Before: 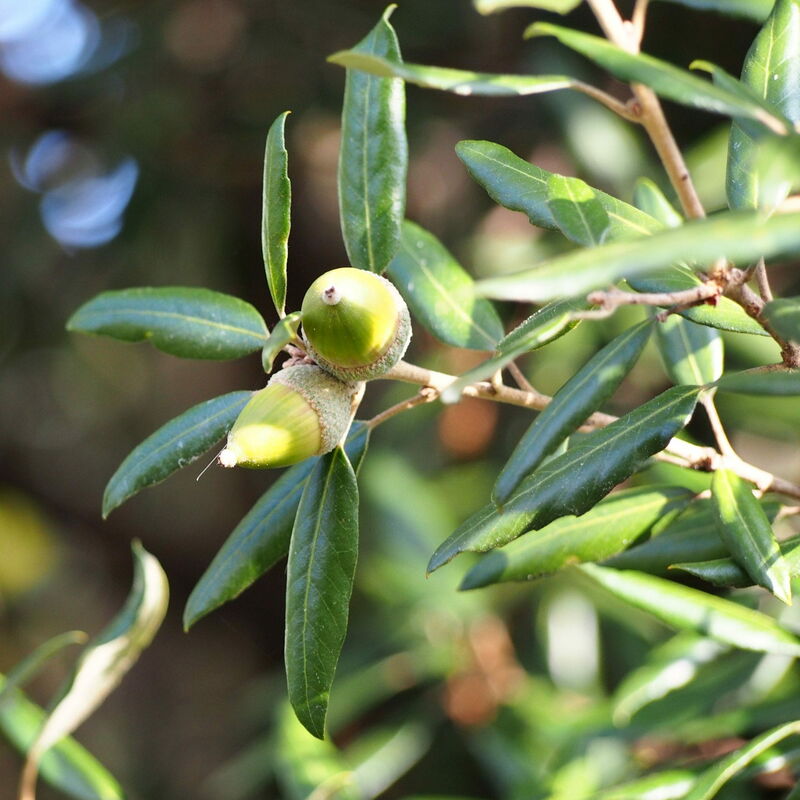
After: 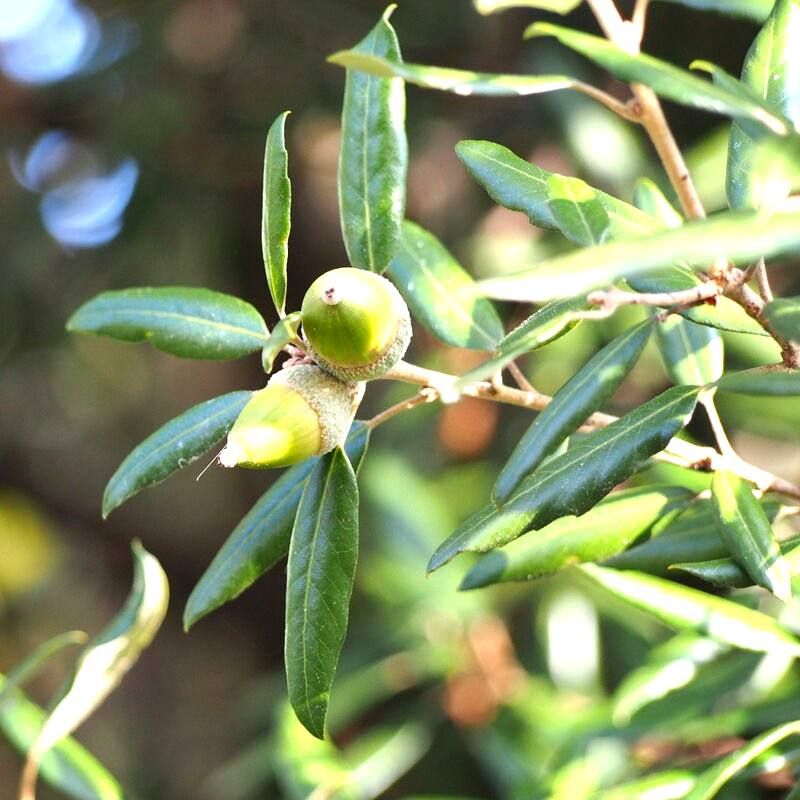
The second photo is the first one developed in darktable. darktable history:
contrast brightness saturation: contrast -0.02, brightness -0.01, saturation 0.03
exposure: black level correction 0, exposure 0.7 EV, compensate exposure bias true, compensate highlight preservation false
